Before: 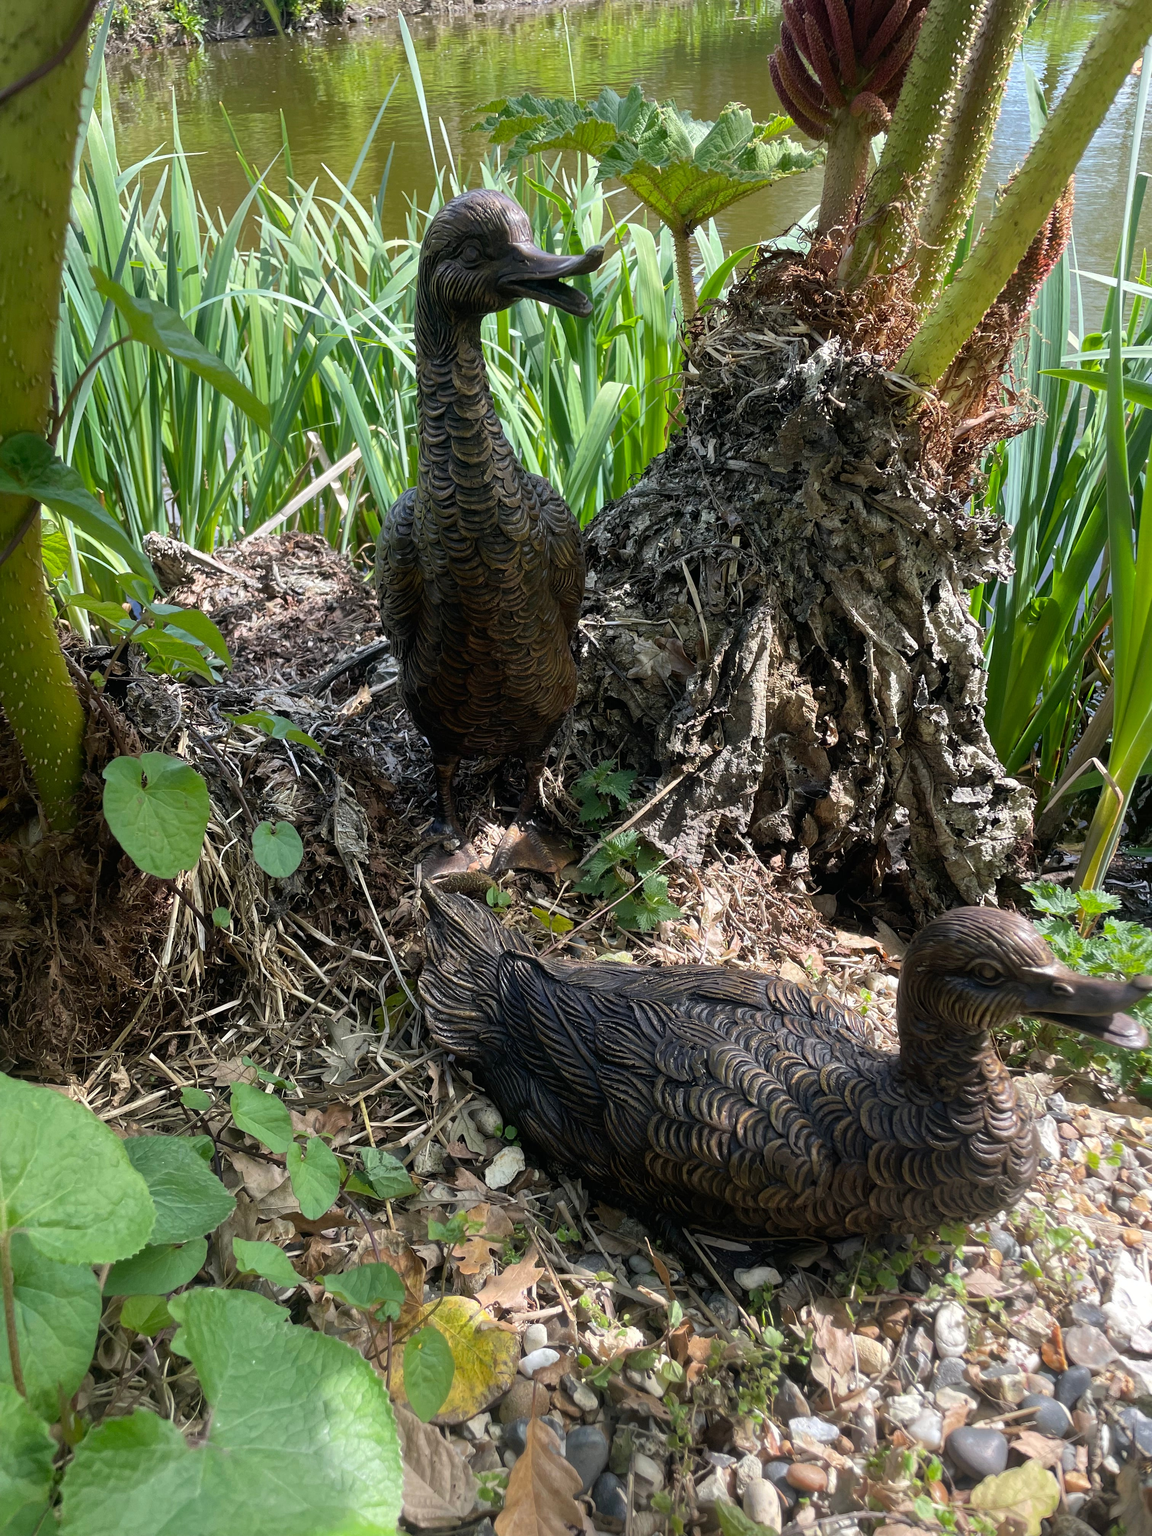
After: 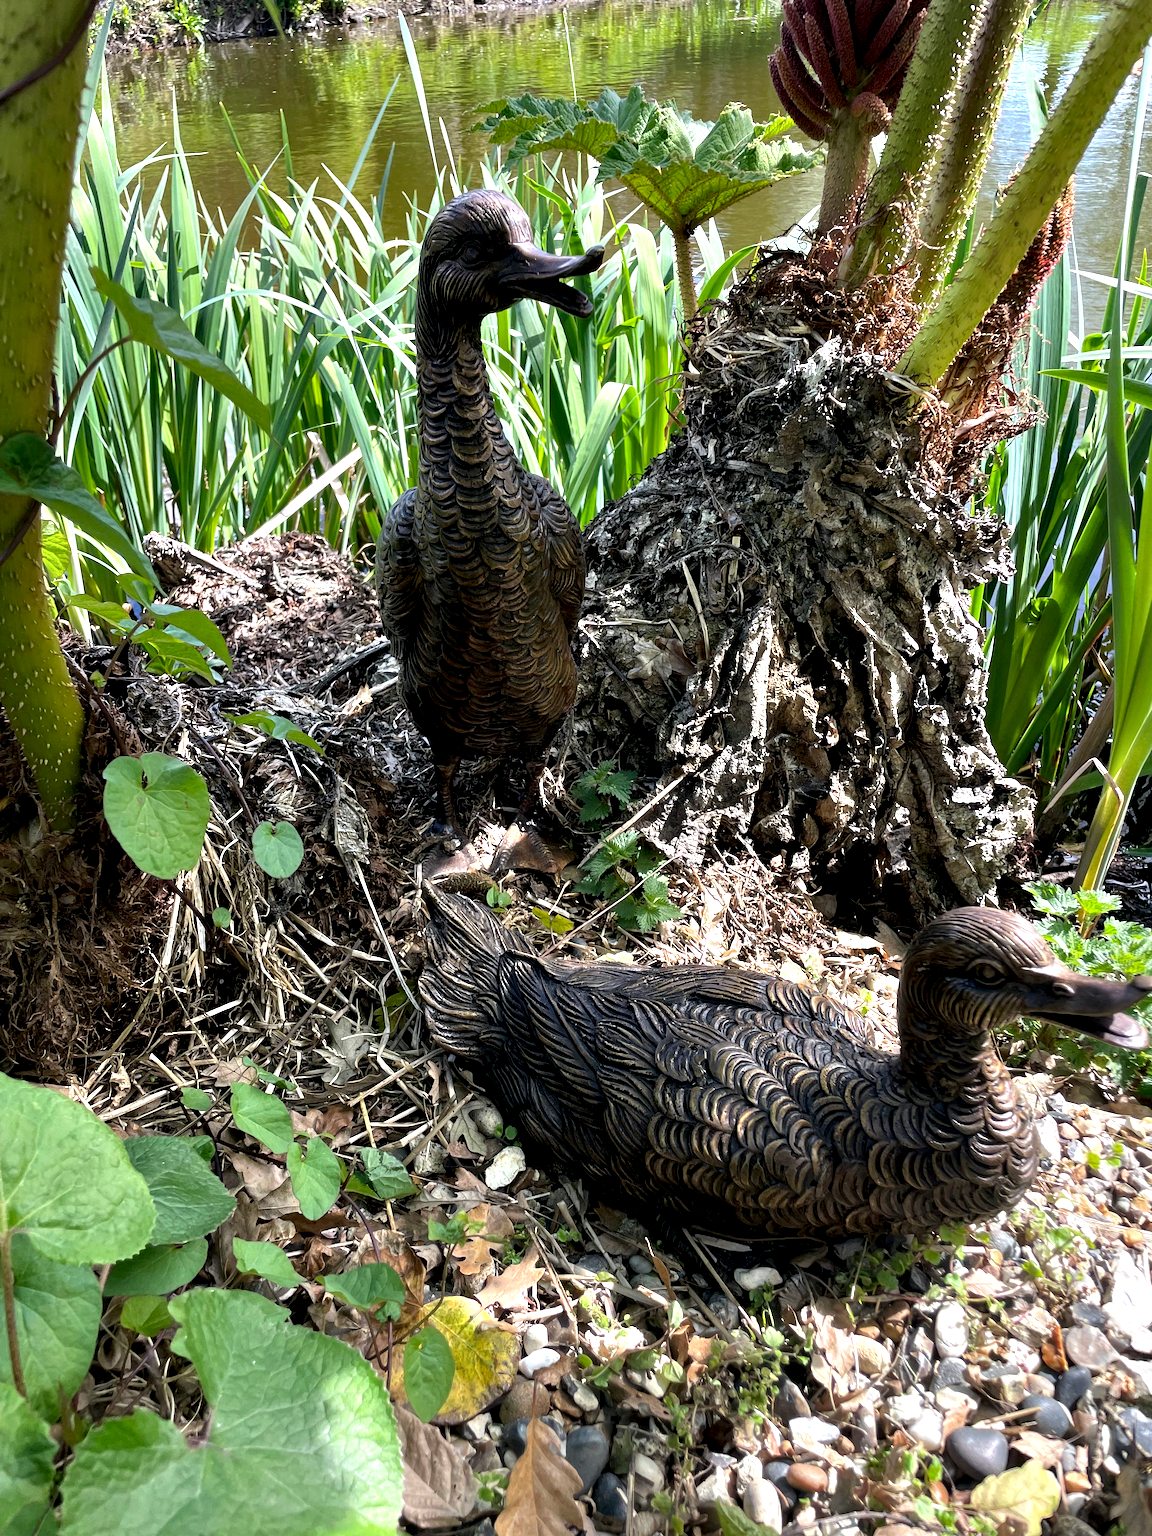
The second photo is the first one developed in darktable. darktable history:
exposure: exposure 0.161 EV, compensate highlight preservation false
contrast equalizer: octaves 7, y [[0.6 ×6], [0.55 ×6], [0 ×6], [0 ×6], [0 ×6]]
